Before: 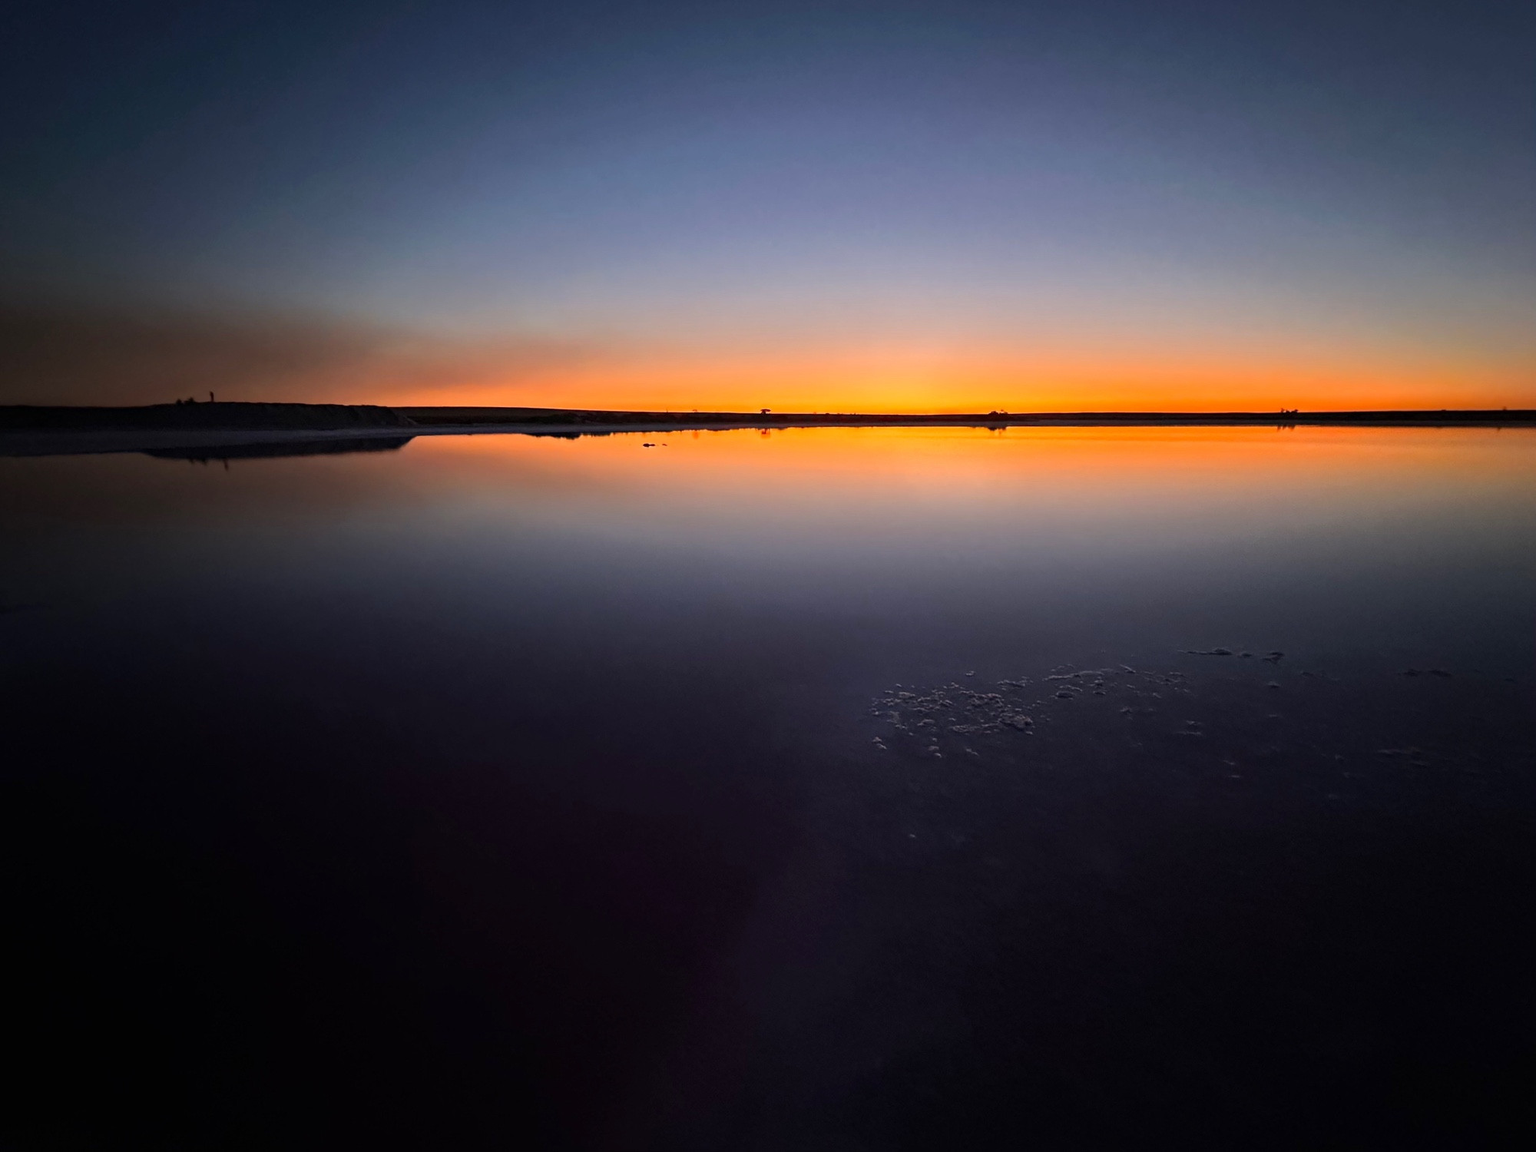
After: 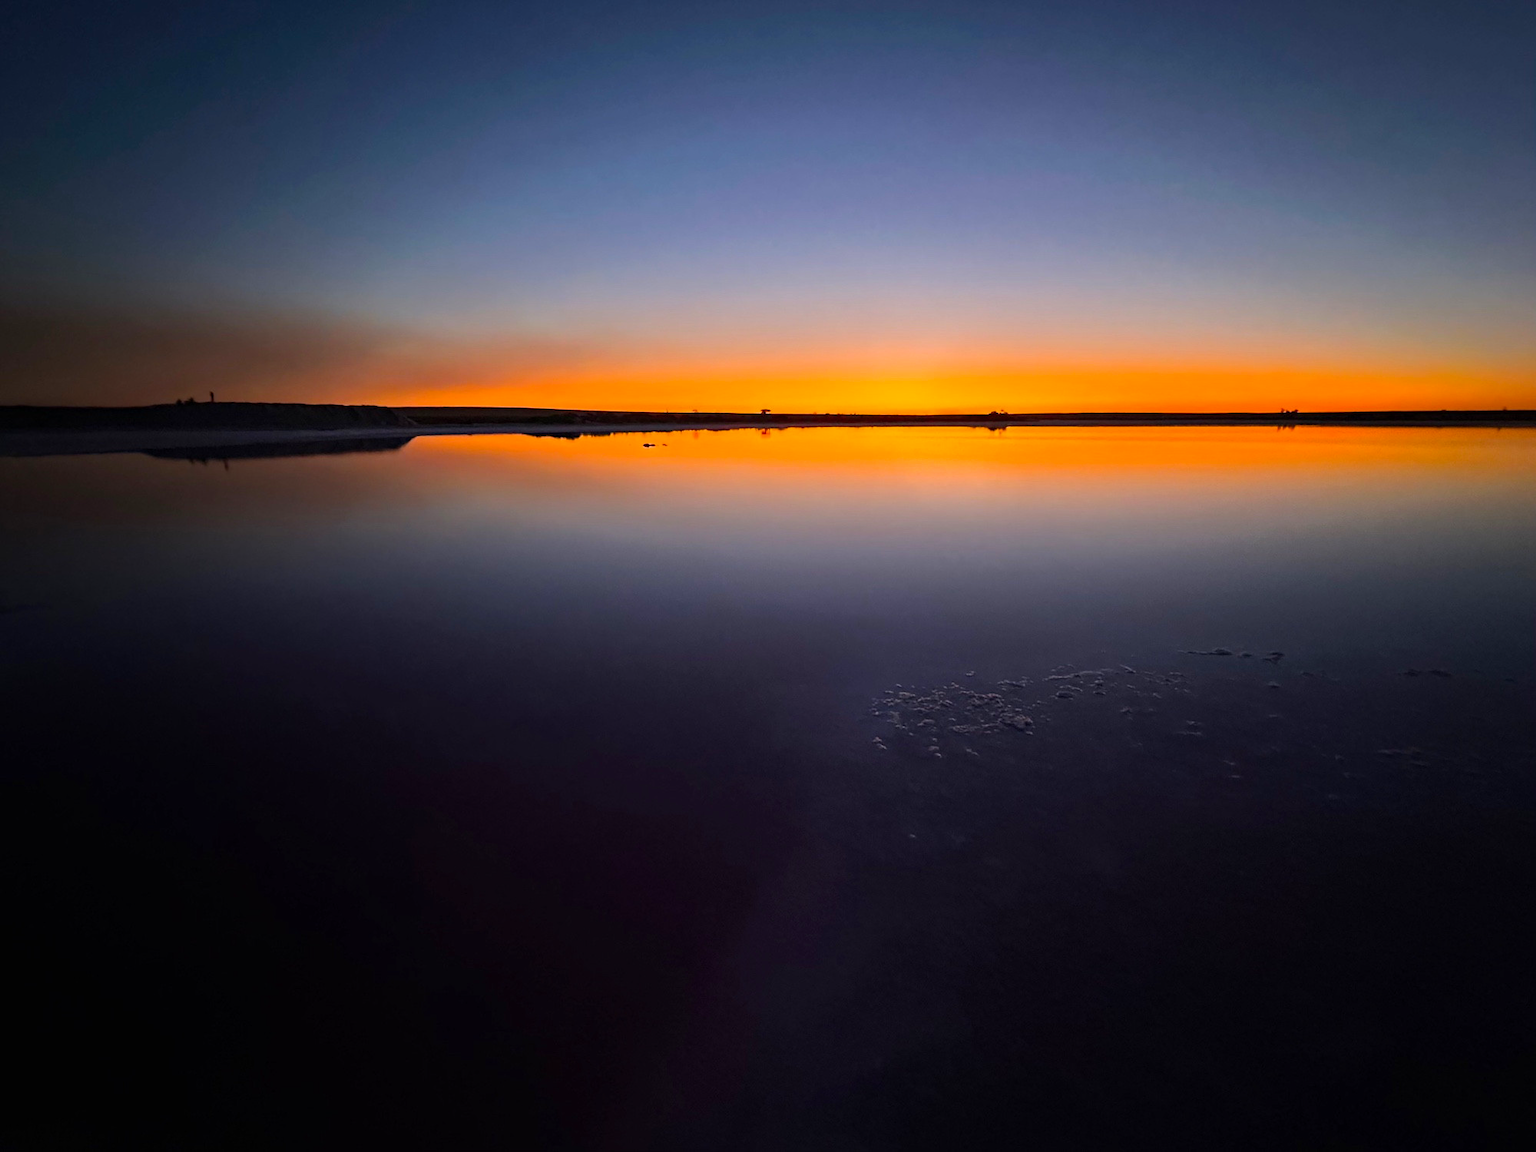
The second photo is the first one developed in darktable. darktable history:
color balance rgb: perceptual saturation grading › global saturation 31.068%
